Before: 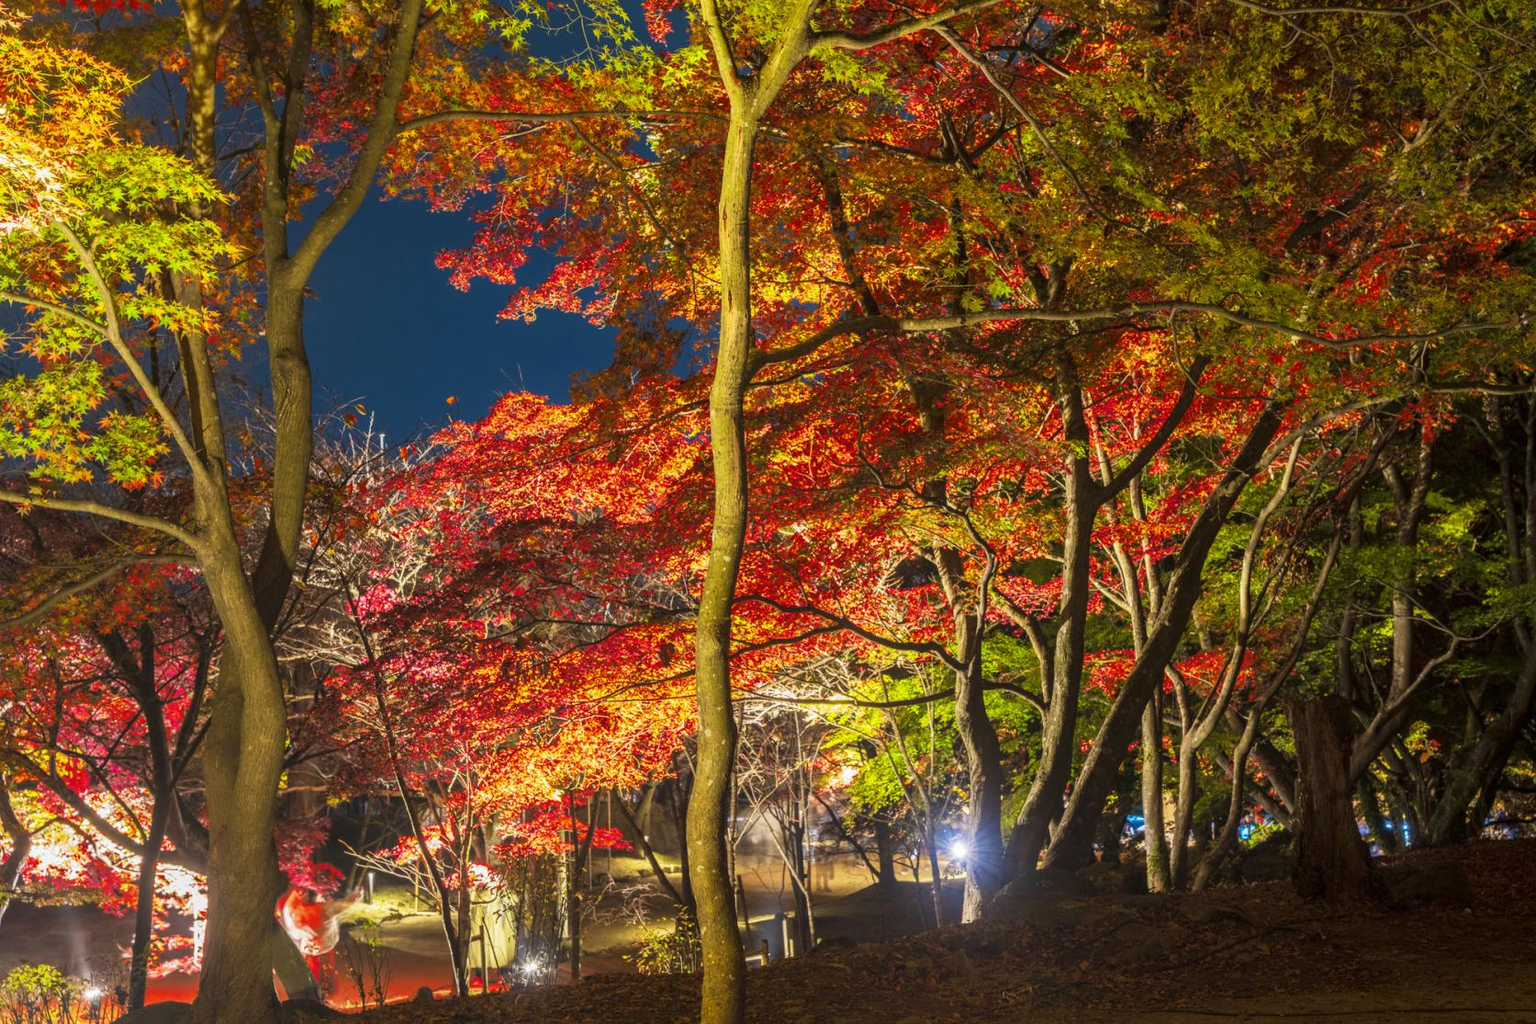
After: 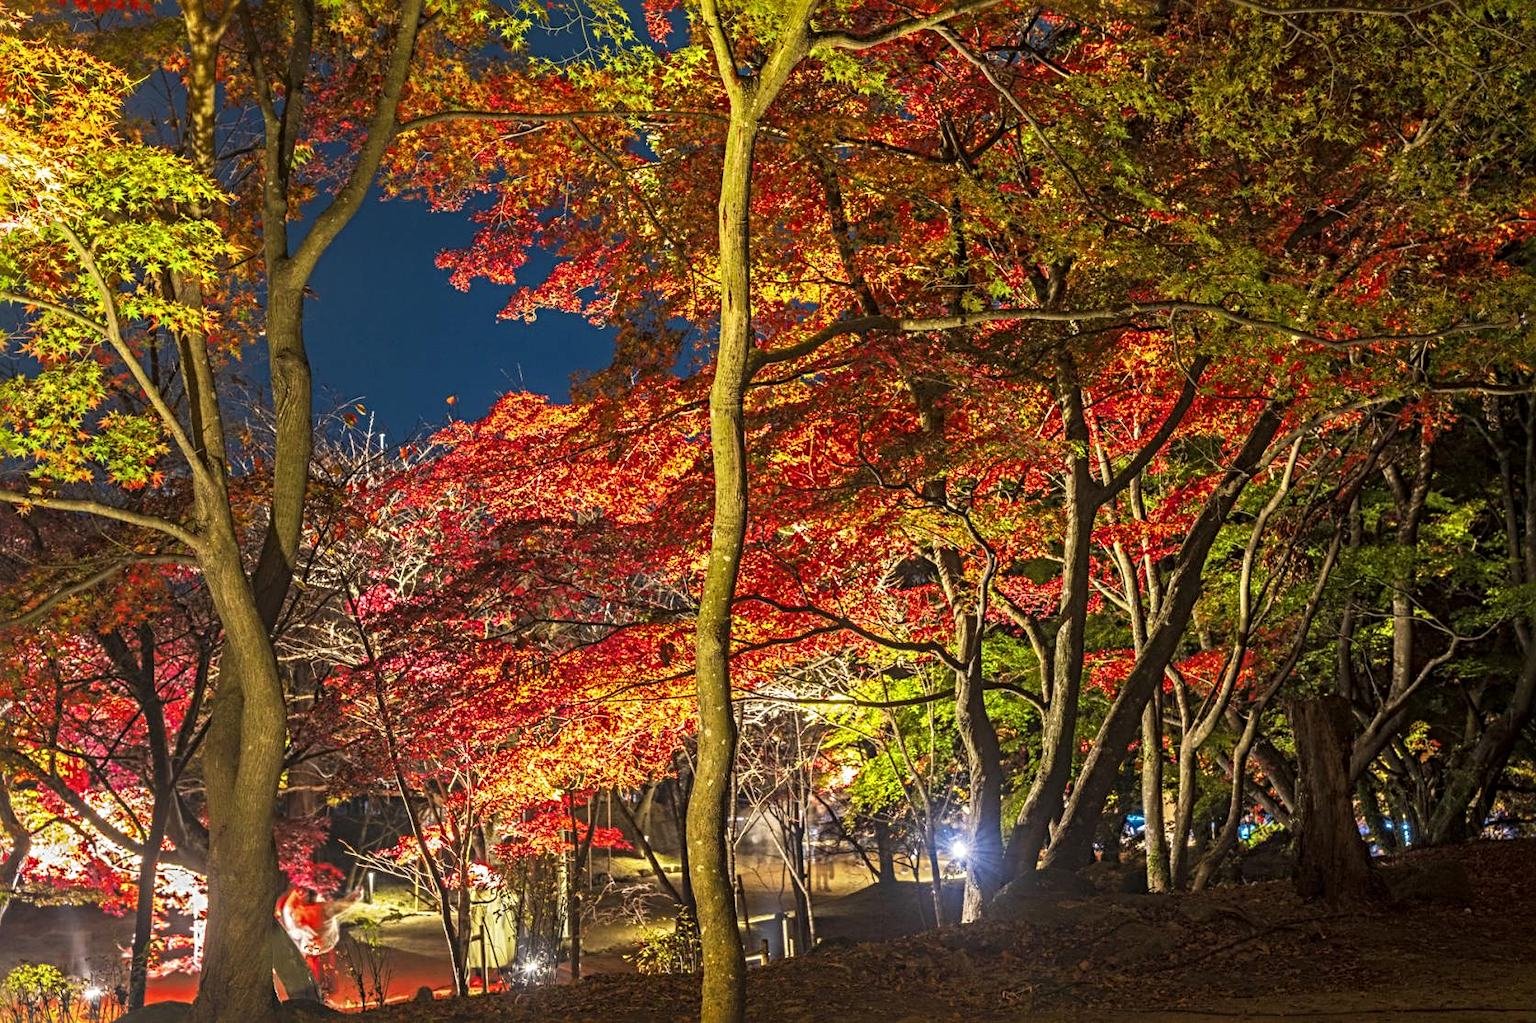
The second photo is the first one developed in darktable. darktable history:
tone equalizer: on, module defaults
local contrast: detail 110%
sharpen: radius 4.883
